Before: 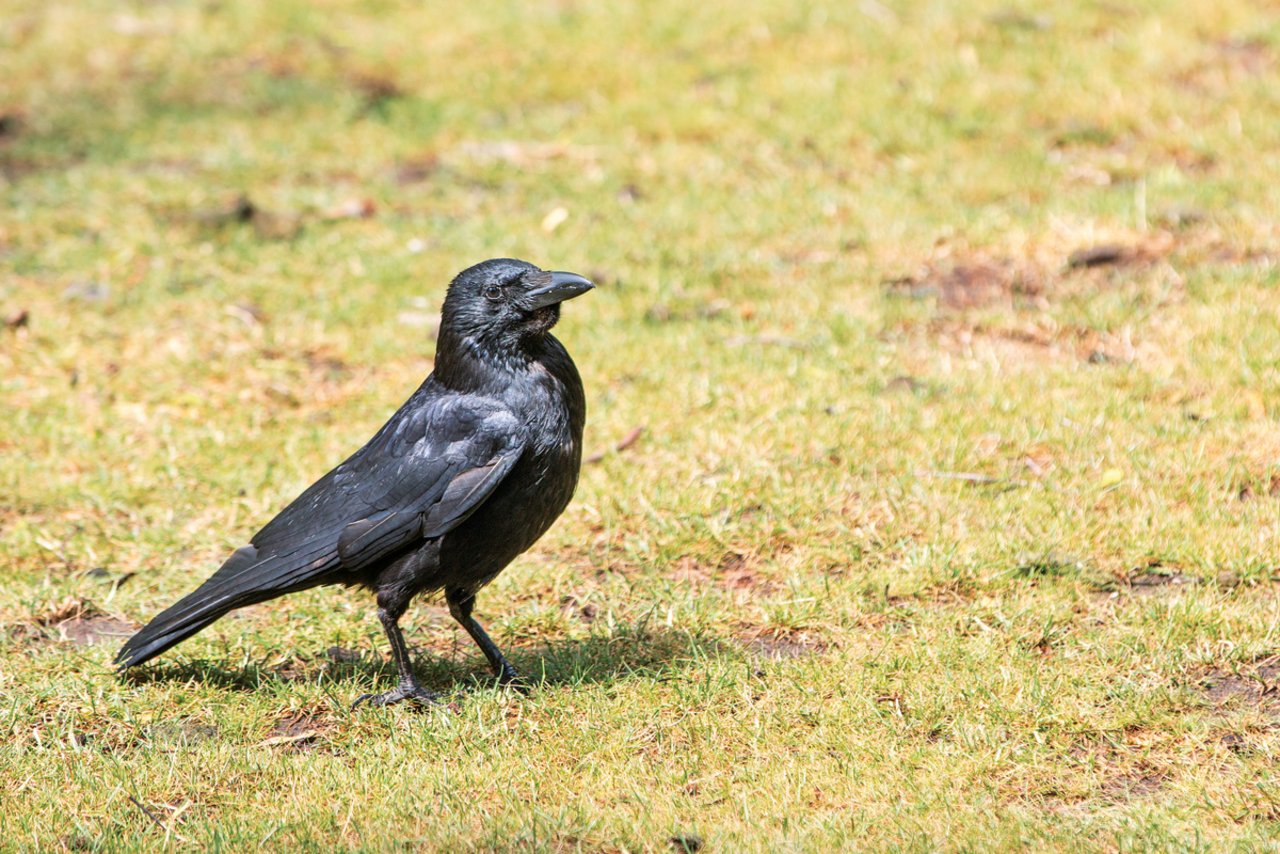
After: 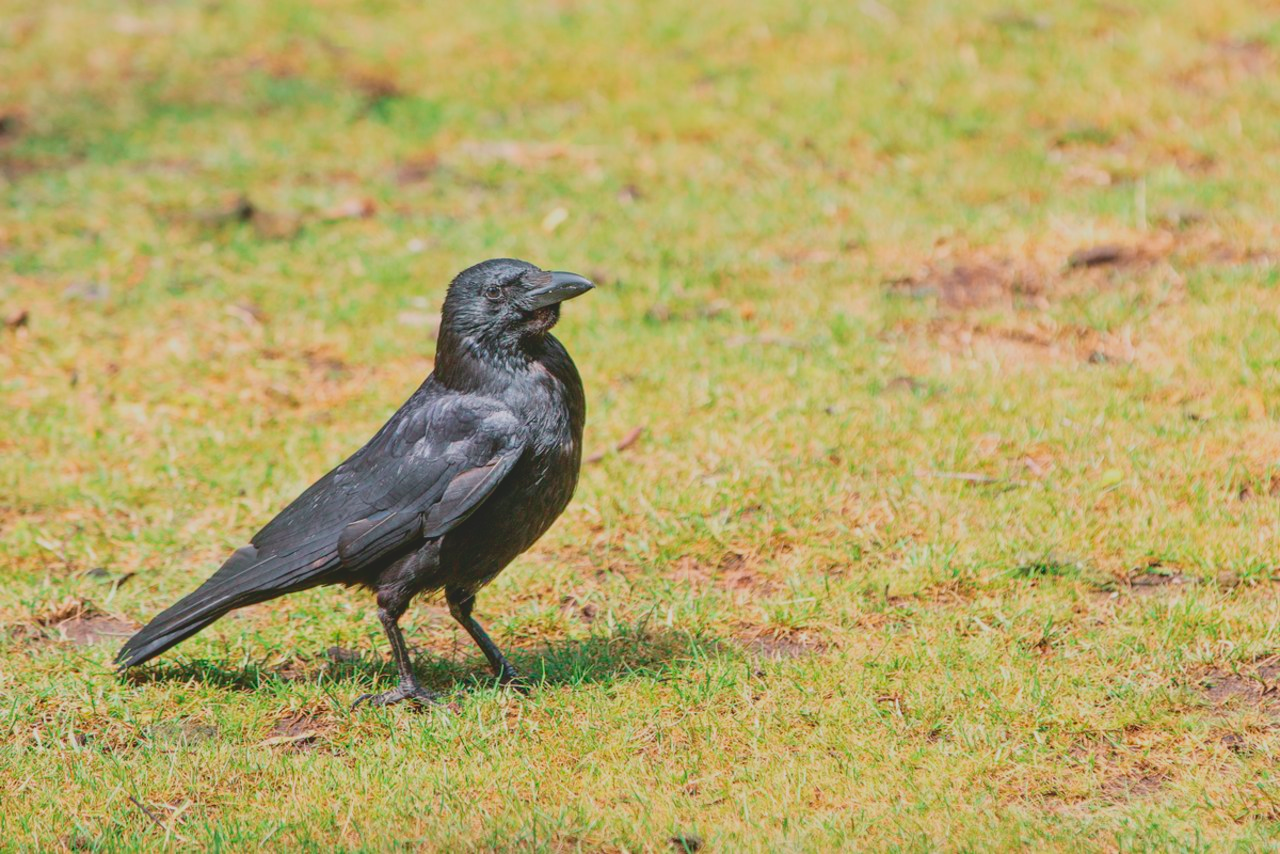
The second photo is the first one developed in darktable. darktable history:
tone curve: curves: ch0 [(0, 0.087) (0.175, 0.178) (0.466, 0.498) (0.715, 0.764) (1, 0.961)]; ch1 [(0, 0) (0.437, 0.398) (0.476, 0.466) (0.505, 0.505) (0.534, 0.544) (0.612, 0.605) (0.641, 0.643) (1, 1)]; ch2 [(0, 0) (0.359, 0.379) (0.427, 0.453) (0.489, 0.495) (0.531, 0.534) (0.579, 0.579) (1, 1)], color space Lab, independent channels, preserve colors none
tone equalizer: -8 EV 0.25 EV, -7 EV 0.417 EV, -6 EV 0.417 EV, -5 EV 0.25 EV, -3 EV -0.25 EV, -2 EV -0.417 EV, -1 EV -0.417 EV, +0 EV -0.25 EV, edges refinement/feathering 500, mask exposure compensation -1.57 EV, preserve details guided filter
contrast brightness saturation: contrast -0.19, saturation 0.19
